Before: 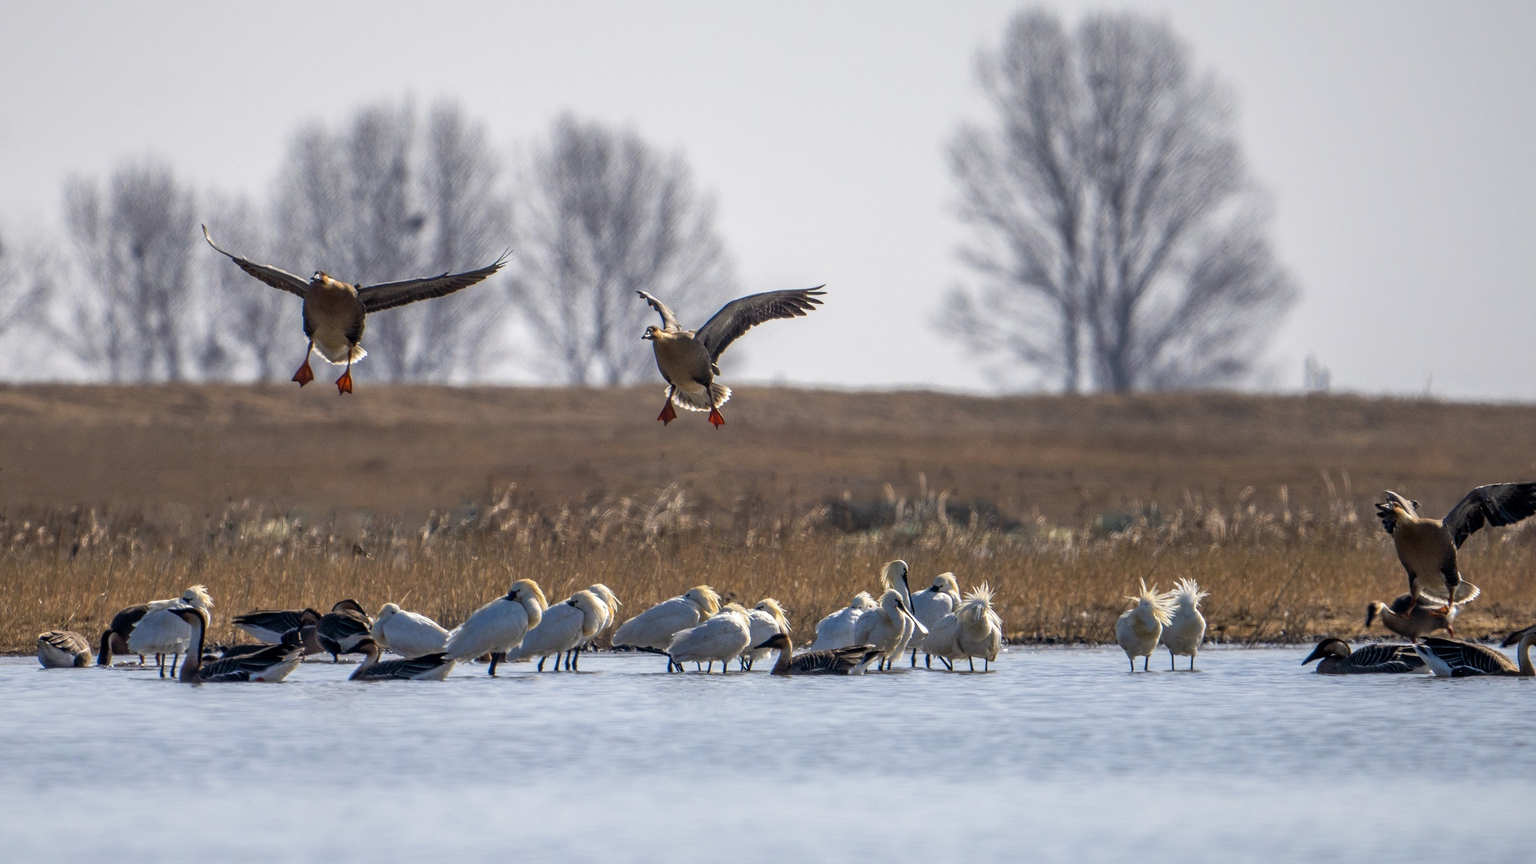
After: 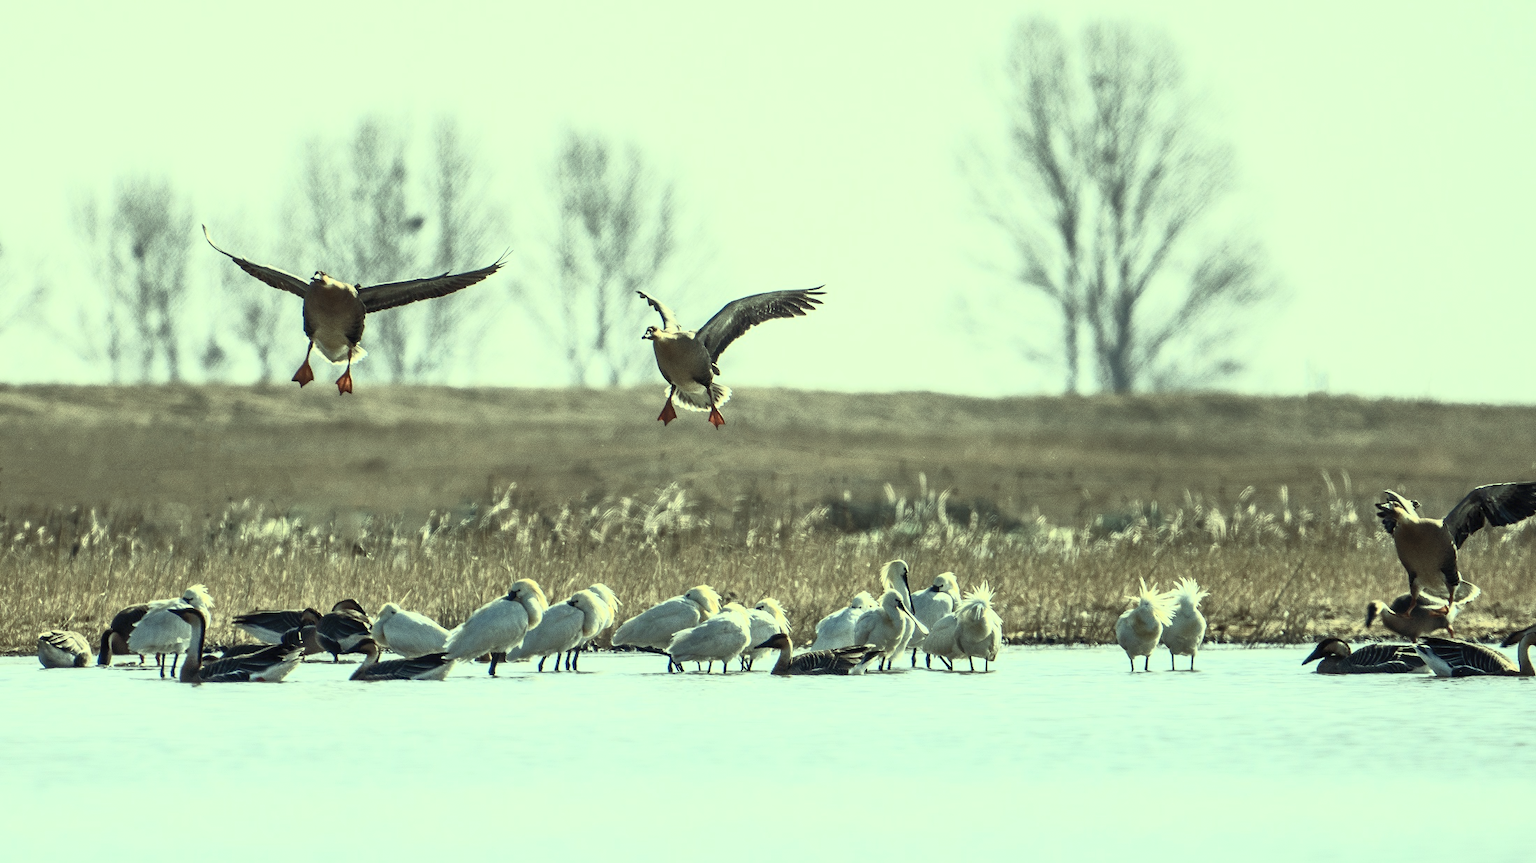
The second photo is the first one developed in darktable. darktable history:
color balance rgb: highlights gain › chroma 3.033%, highlights gain › hue 77.02°, perceptual saturation grading › global saturation -28.466%, perceptual saturation grading › highlights -20.016%, perceptual saturation grading › mid-tones -23.708%, perceptual saturation grading › shadows -23.468%, global vibrance 20%
contrast brightness saturation: contrast 0.585, brightness 0.573, saturation -0.35
color correction: highlights a* -11.24, highlights b* 9.85, saturation 1.71
